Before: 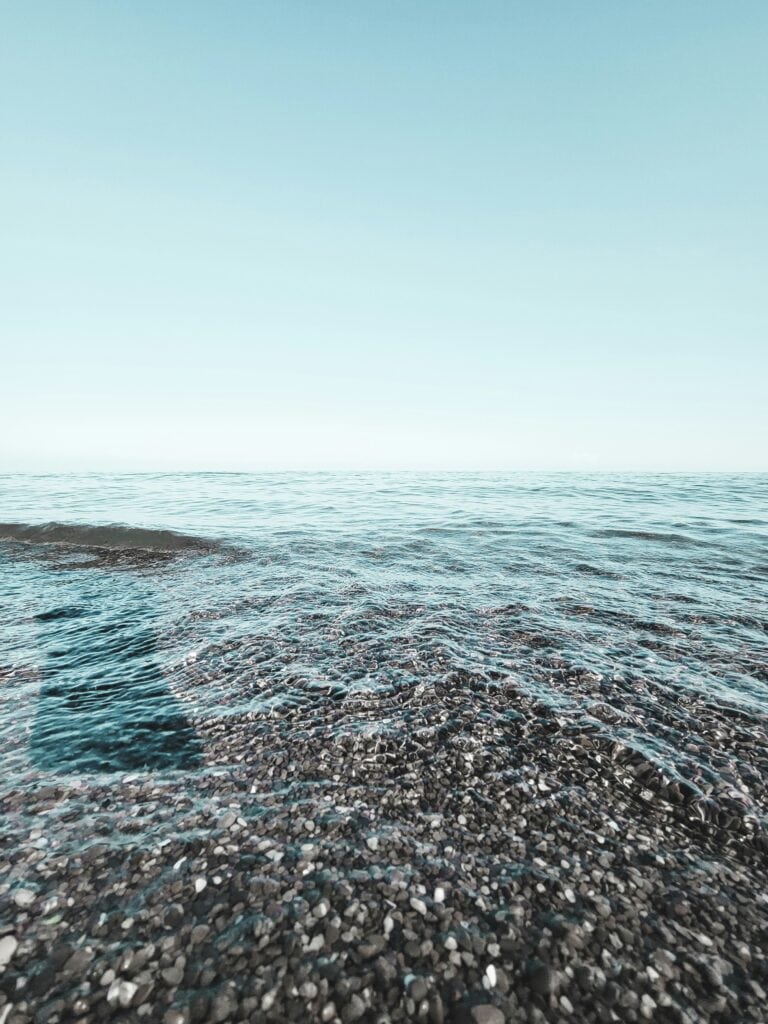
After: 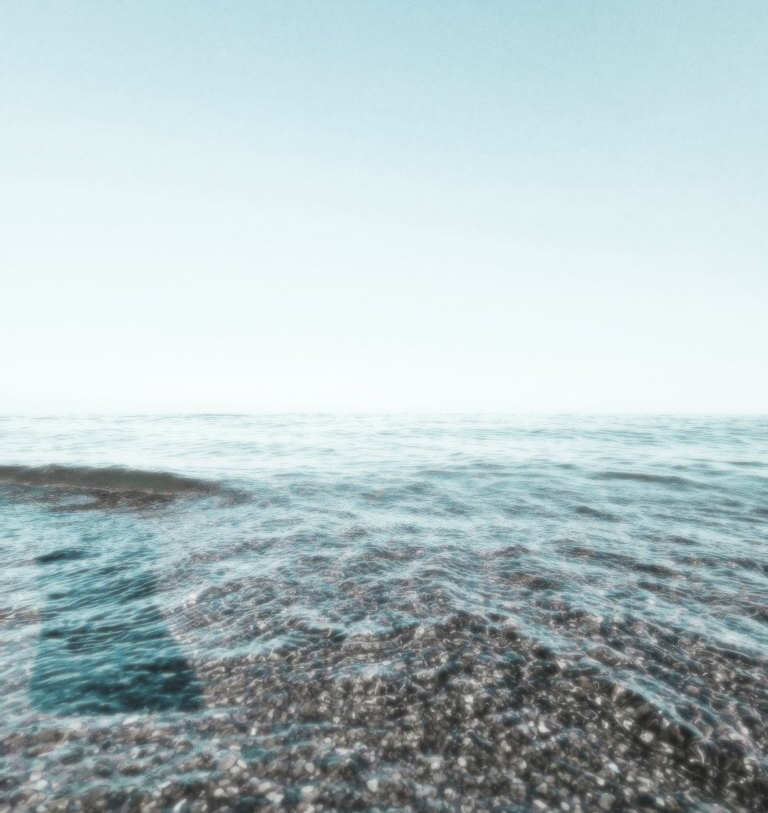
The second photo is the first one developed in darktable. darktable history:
soften: size 8.67%, mix 49%
crop and rotate: top 5.667%, bottom 14.937%
contrast equalizer: octaves 7, y [[0.502, 0.505, 0.512, 0.529, 0.564, 0.588], [0.5 ×6], [0.502, 0.505, 0.512, 0.529, 0.564, 0.588], [0, 0.001, 0.001, 0.004, 0.008, 0.011], [0, 0.001, 0.001, 0.004, 0.008, 0.011]], mix -1
grain: strength 26%
